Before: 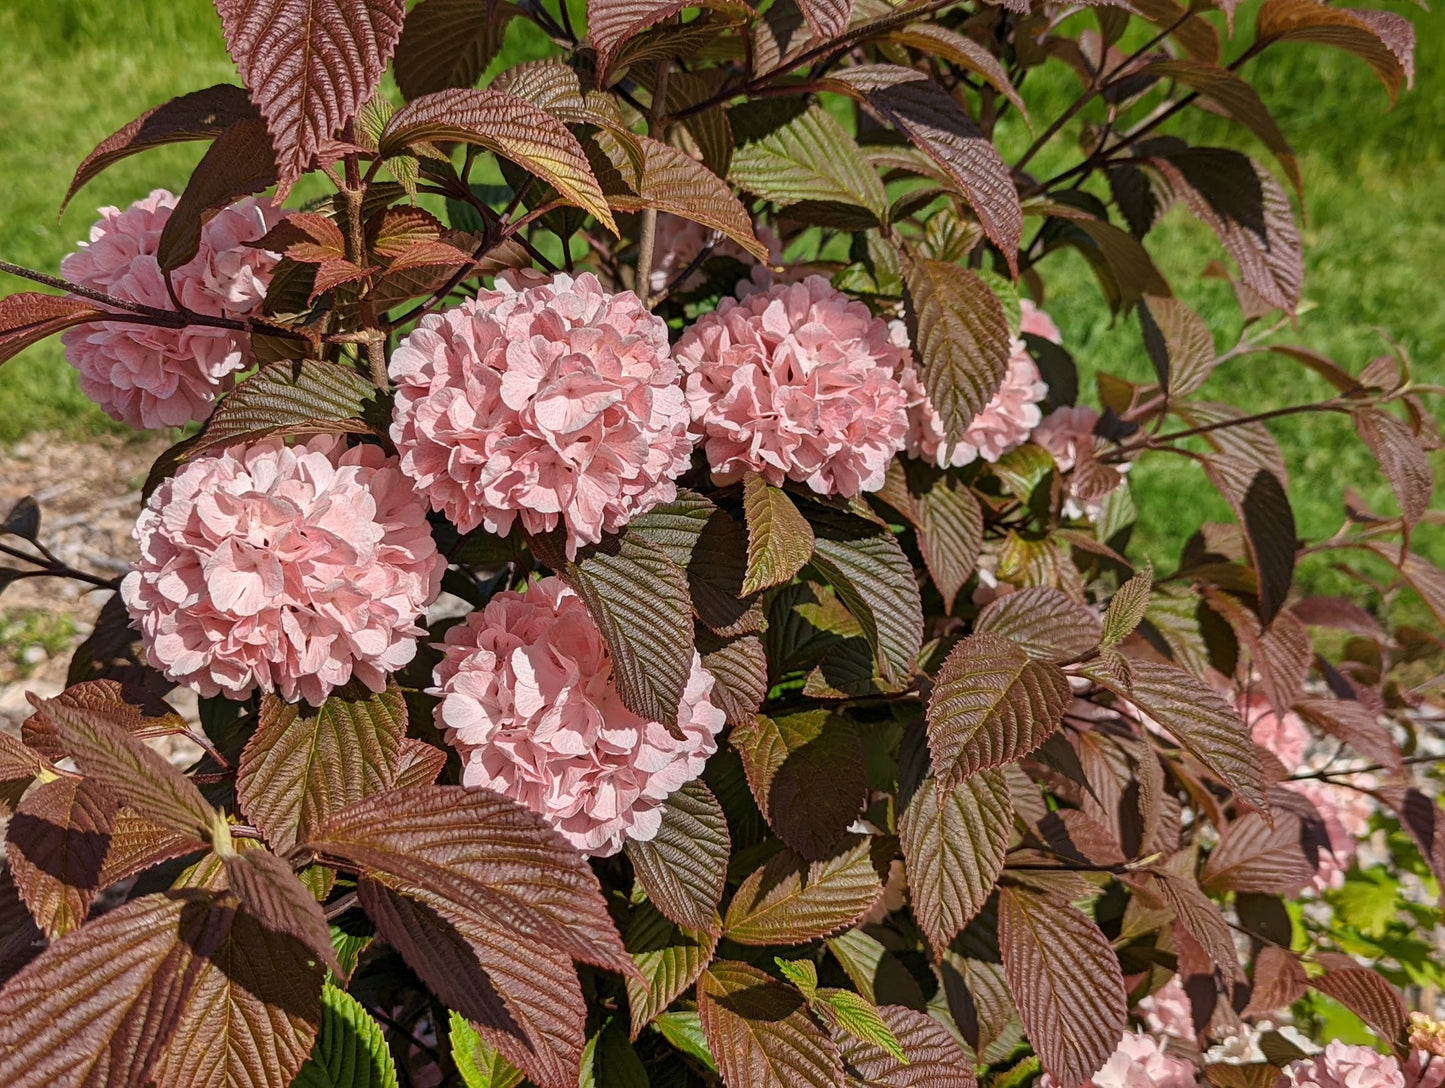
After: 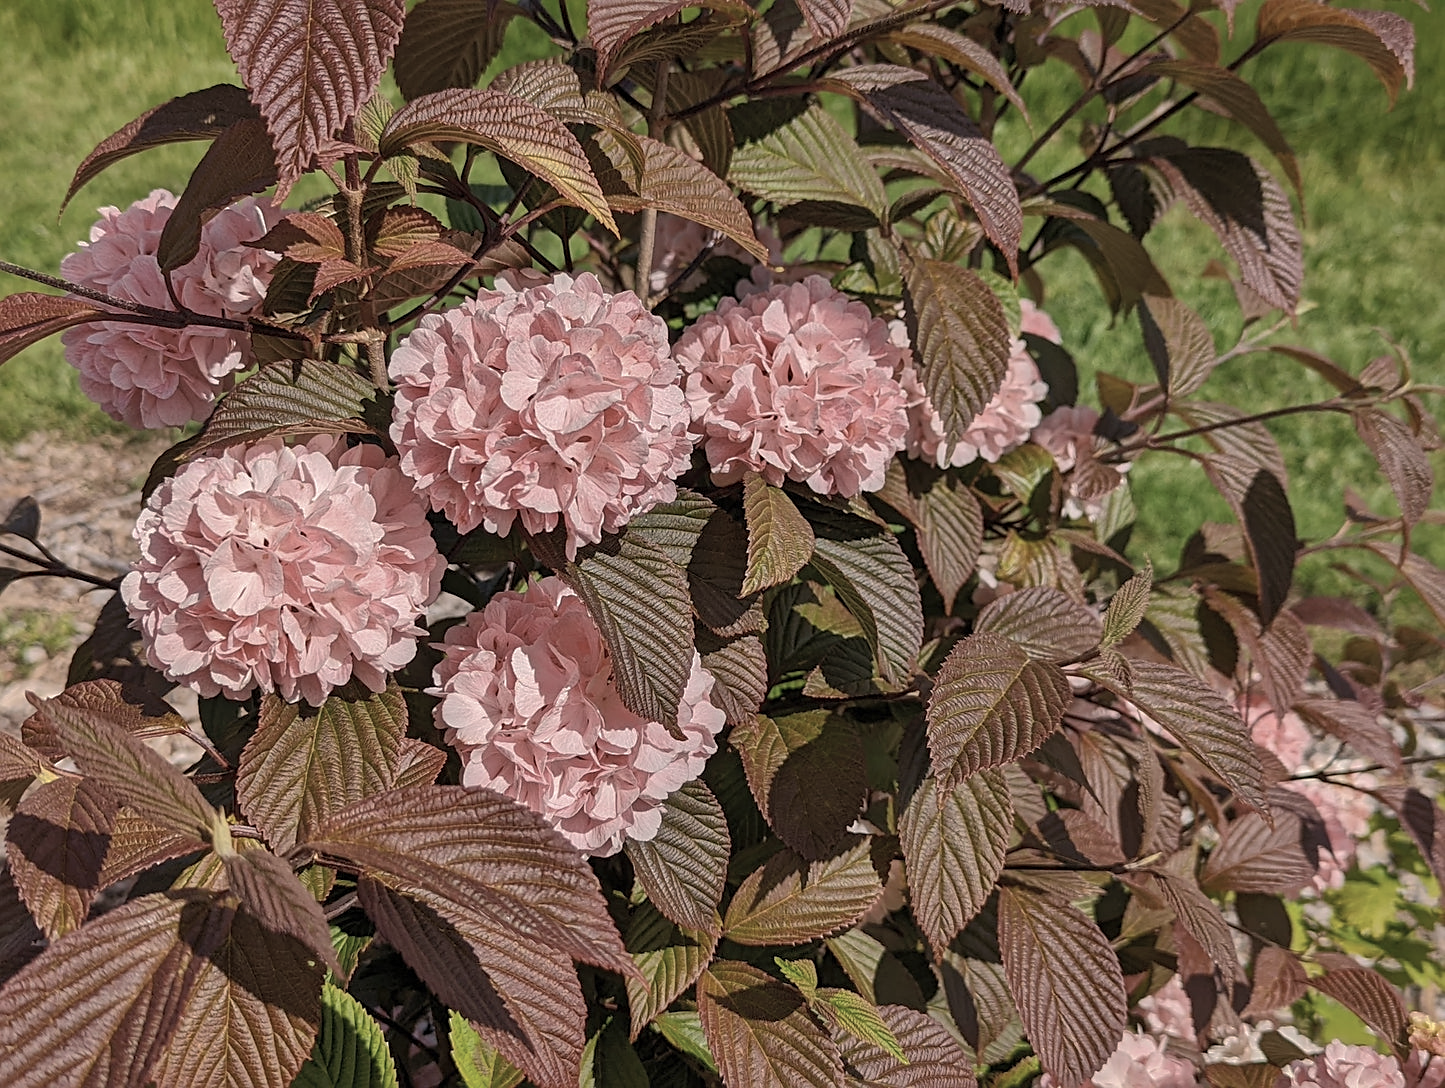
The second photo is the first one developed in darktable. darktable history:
shadows and highlights: shadows 39.87, highlights -60
sharpen: radius 1.855, amount 0.391, threshold 1.254
color correction: highlights a* 5.51, highlights b* 5.27, saturation 0.658
